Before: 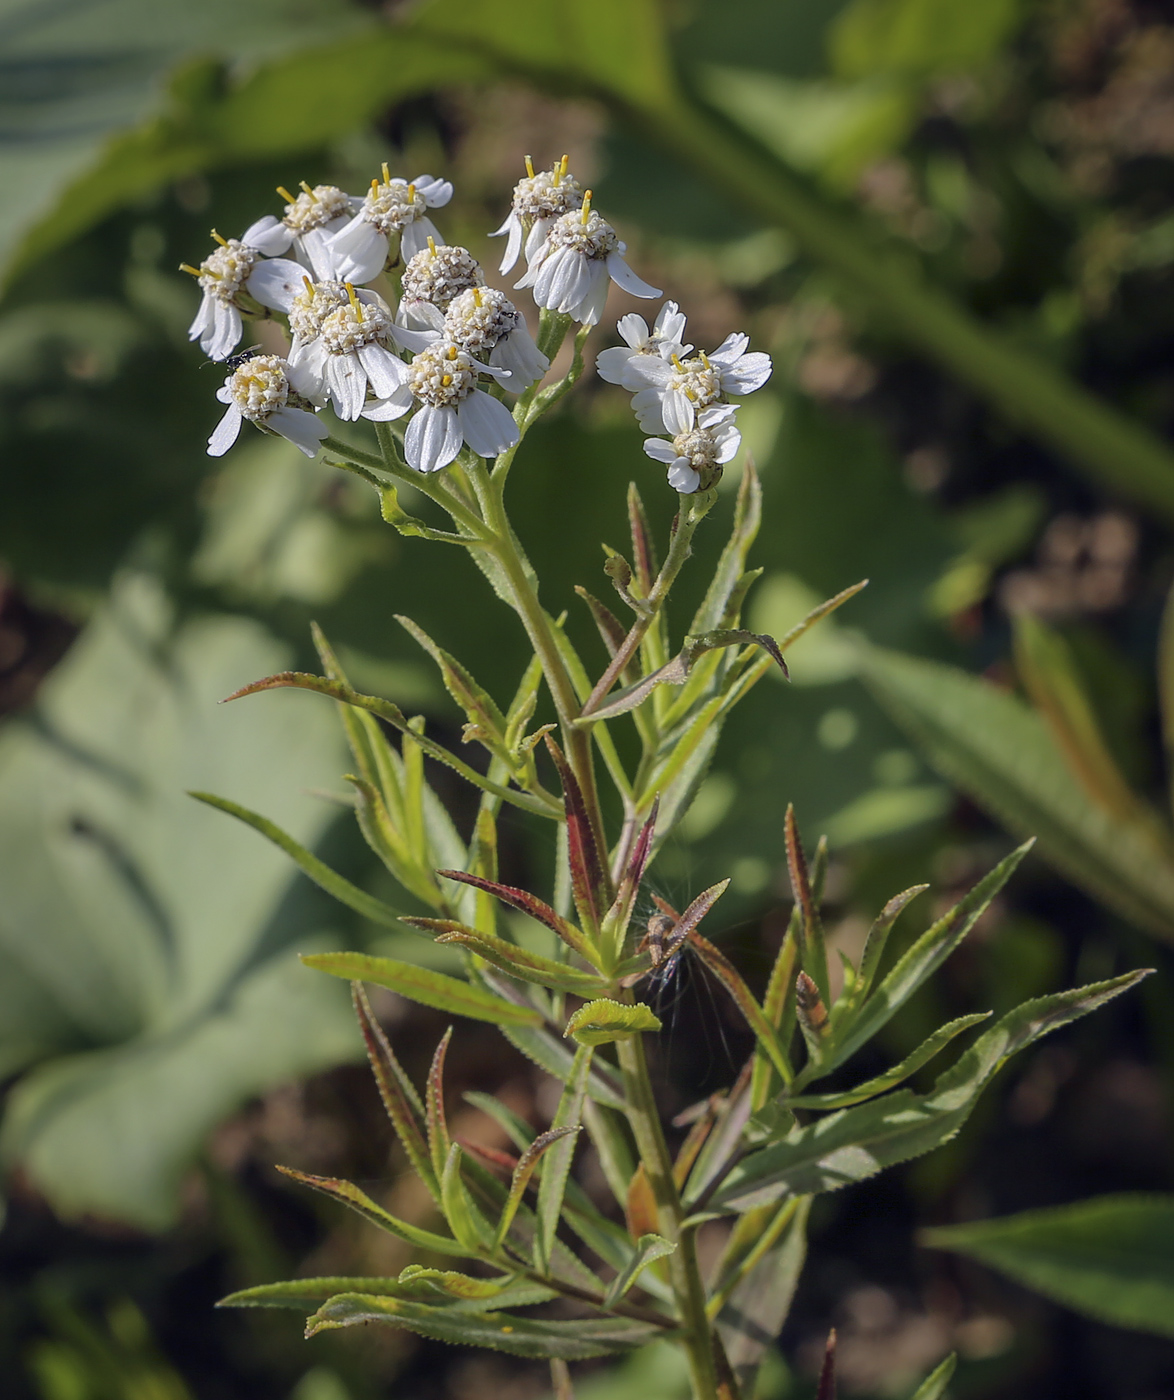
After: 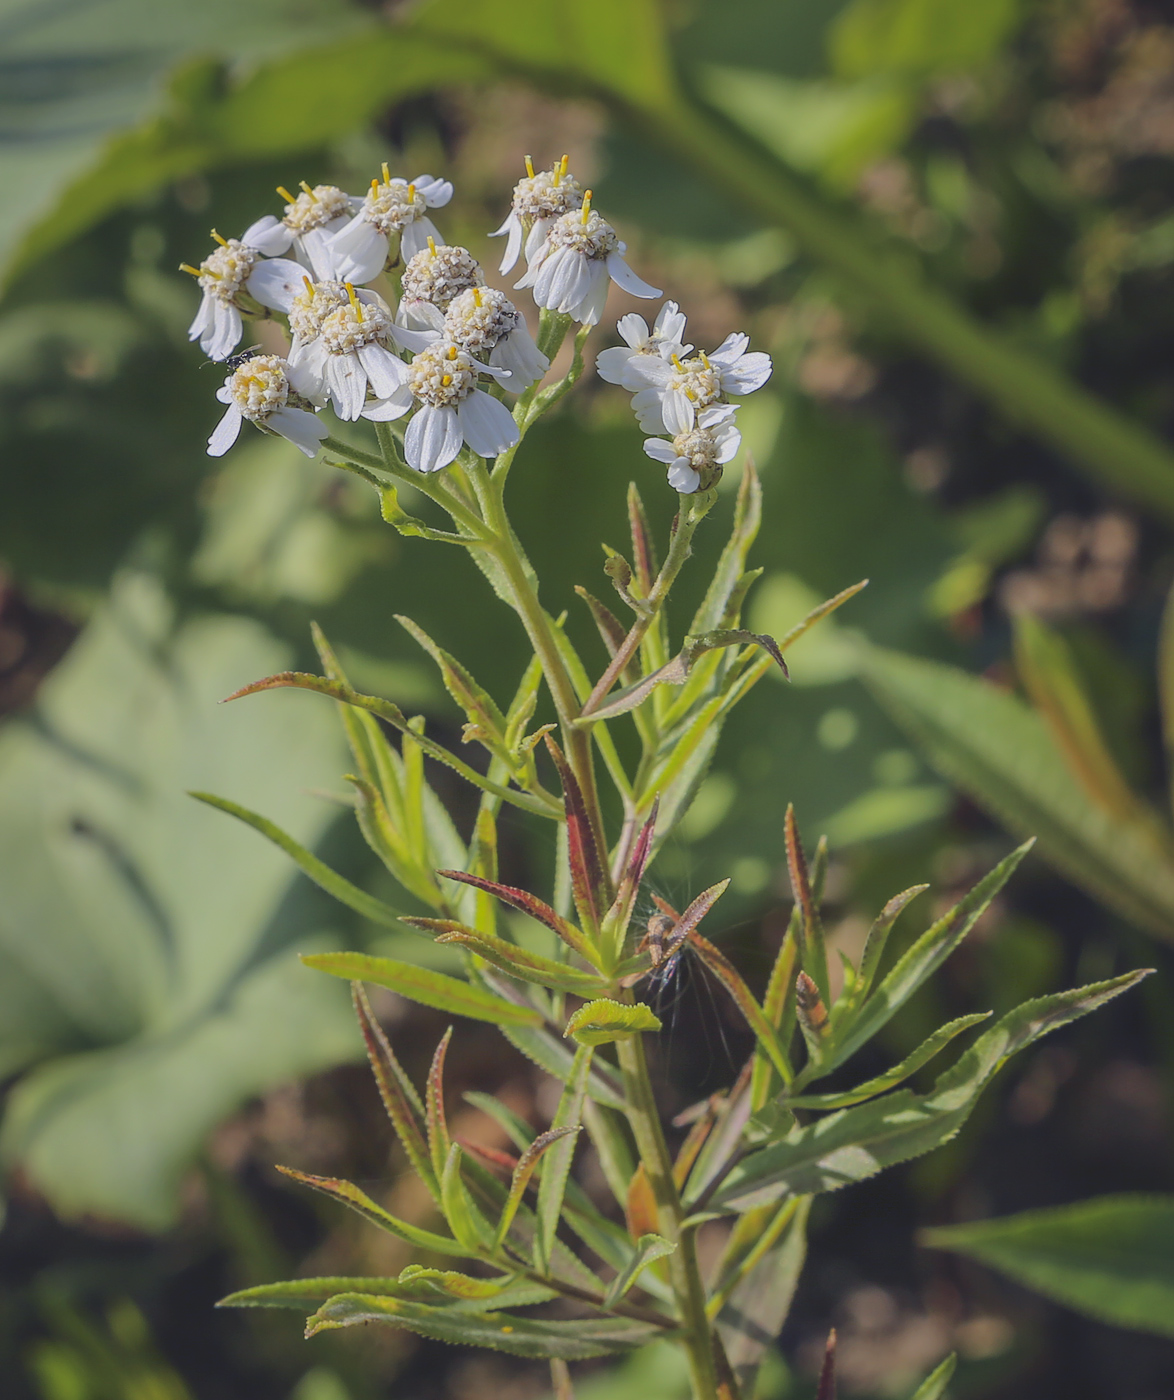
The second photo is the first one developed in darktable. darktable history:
tone curve: curves: ch0 [(0, 0) (0.071, 0.047) (0.266, 0.26) (0.491, 0.552) (0.753, 0.818) (1, 0.983)]; ch1 [(0, 0) (0.346, 0.307) (0.408, 0.369) (0.463, 0.443) (0.482, 0.493) (0.502, 0.5) (0.517, 0.518) (0.55, 0.573) (0.597, 0.641) (0.651, 0.709) (1, 1)]; ch2 [(0, 0) (0.346, 0.34) (0.434, 0.46) (0.485, 0.494) (0.5, 0.494) (0.517, 0.506) (0.535, 0.545) (0.583, 0.634) (0.625, 0.686) (1, 1)], color space Lab, linked channels, preserve colors none
contrast brightness saturation: contrast -0.297
